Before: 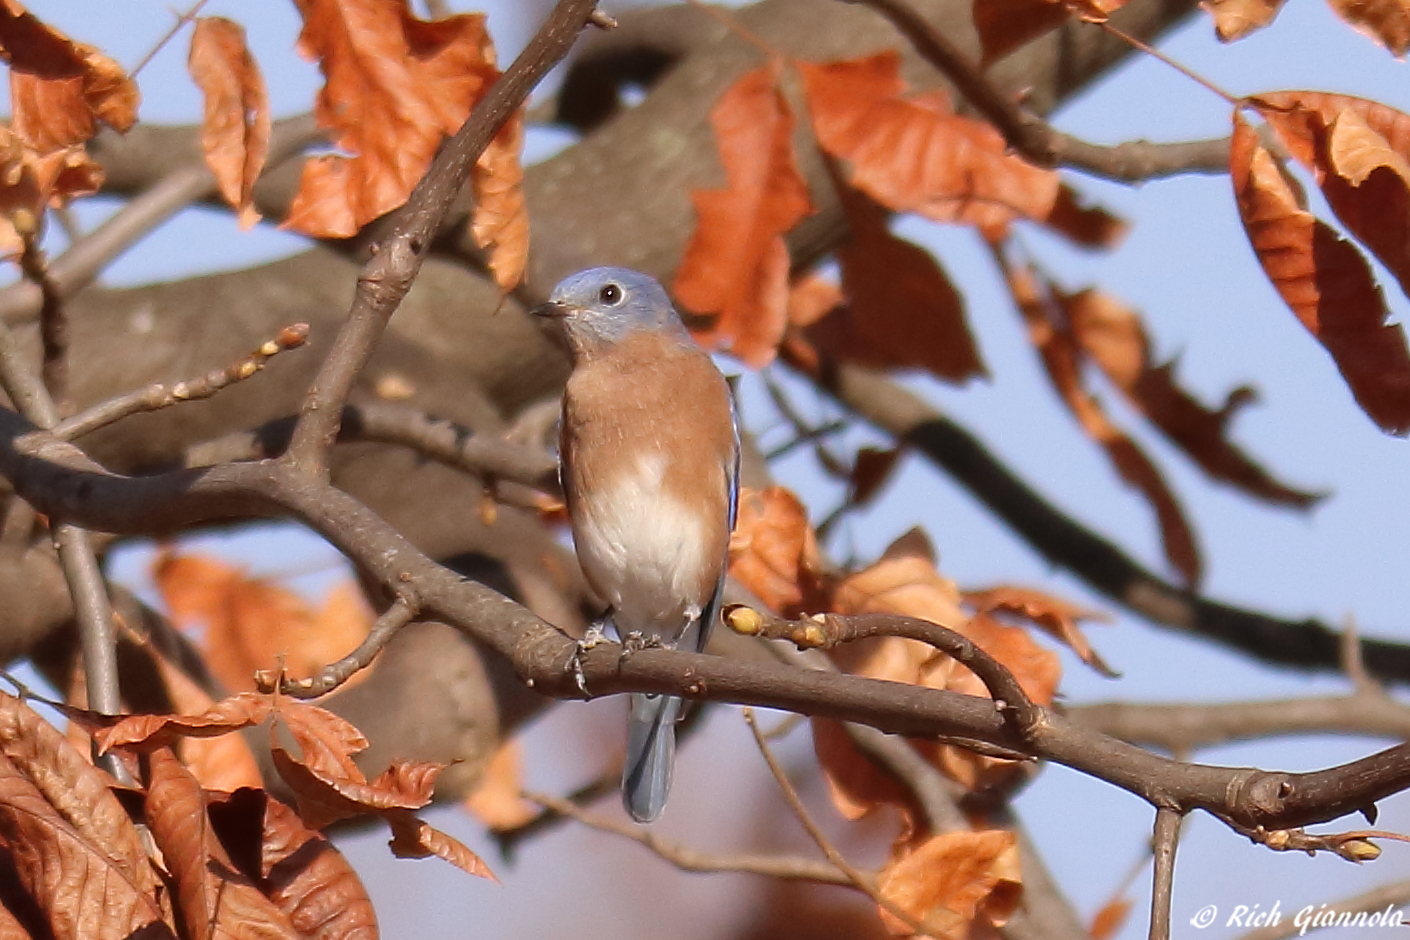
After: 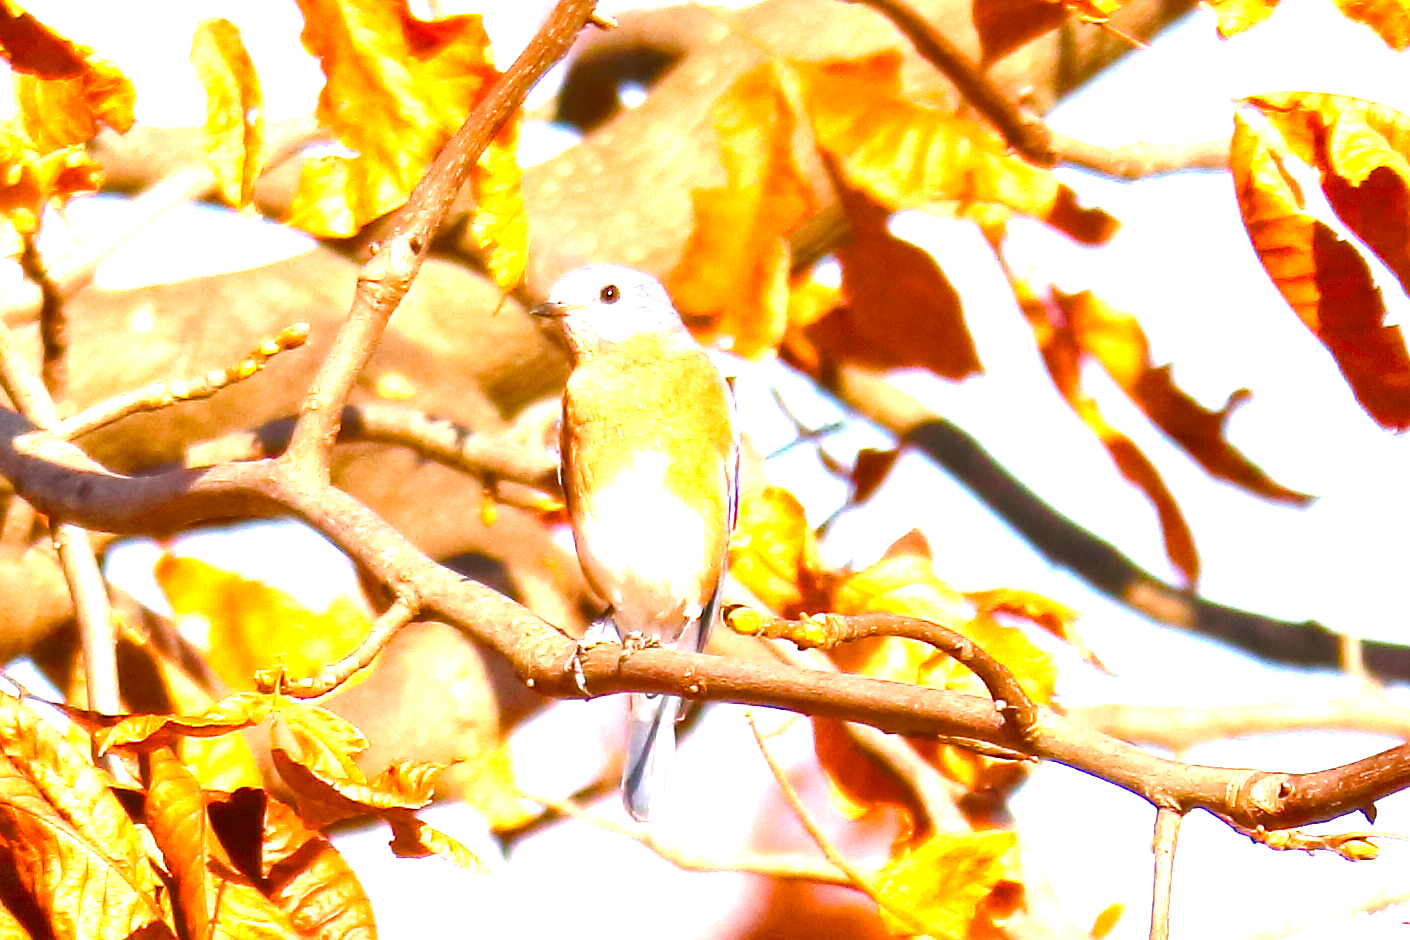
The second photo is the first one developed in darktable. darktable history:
color balance rgb: linear chroma grading › shadows 10%, linear chroma grading › highlights 10%, linear chroma grading › global chroma 15%, linear chroma grading › mid-tones 15%, perceptual saturation grading › global saturation 40%, perceptual saturation grading › highlights -25%, perceptual saturation grading › mid-tones 35%, perceptual saturation grading › shadows 35%, perceptual brilliance grading › global brilliance 11.29%, global vibrance 11.29%
exposure: black level correction 0, exposure 1.975 EV, compensate exposure bias true, compensate highlight preservation false
